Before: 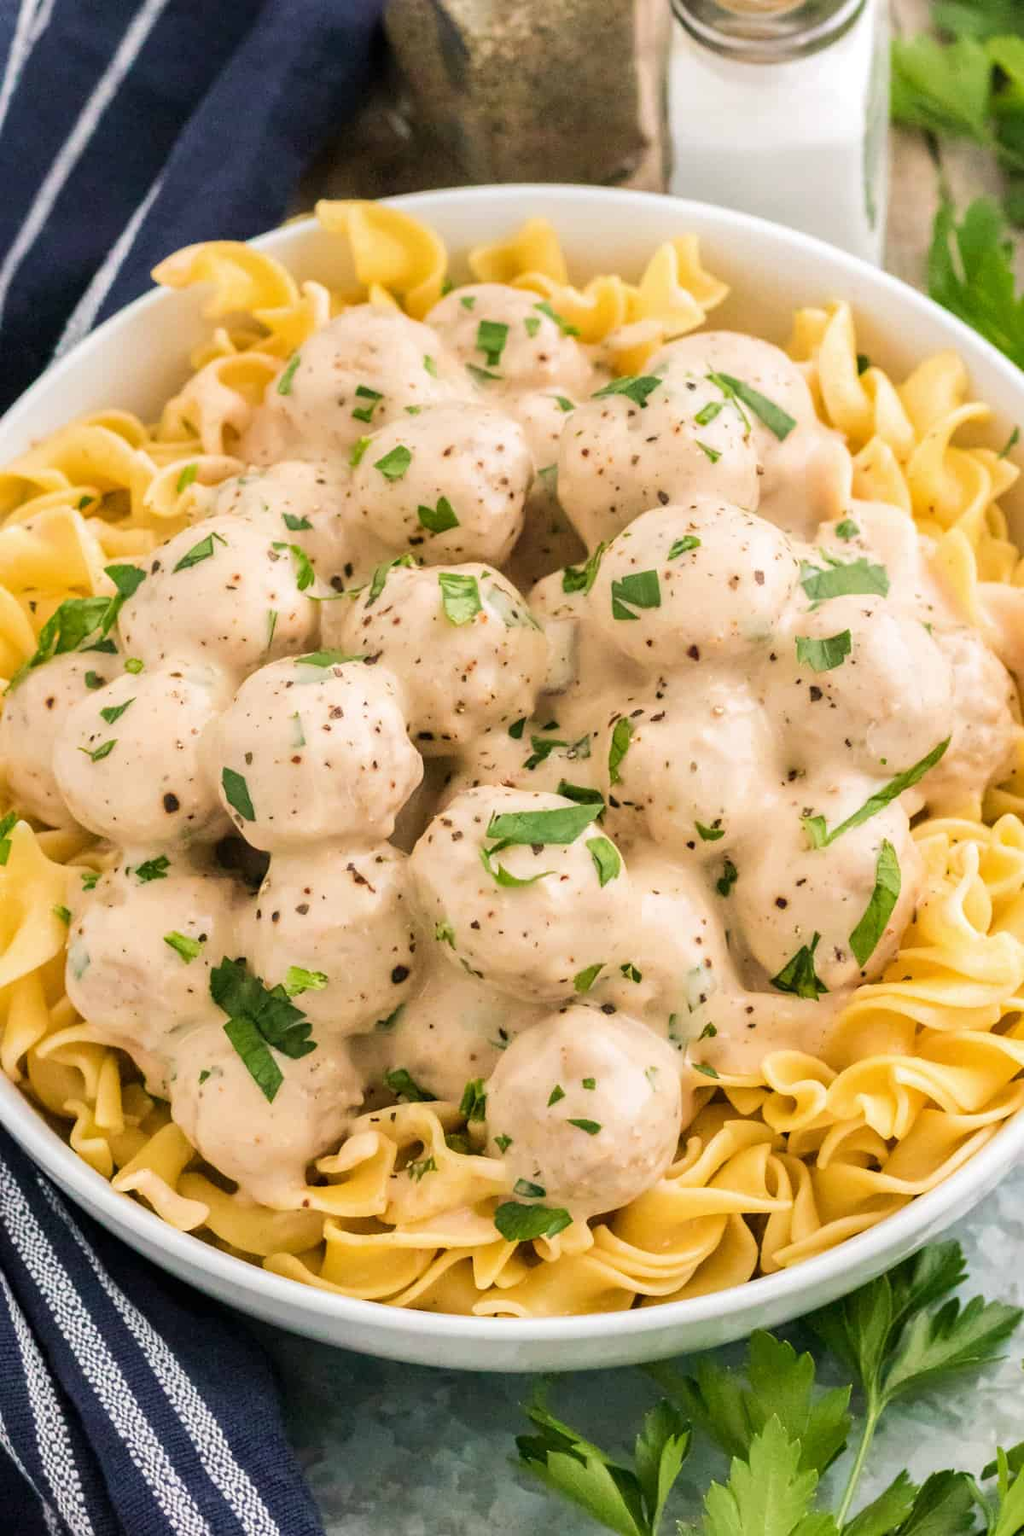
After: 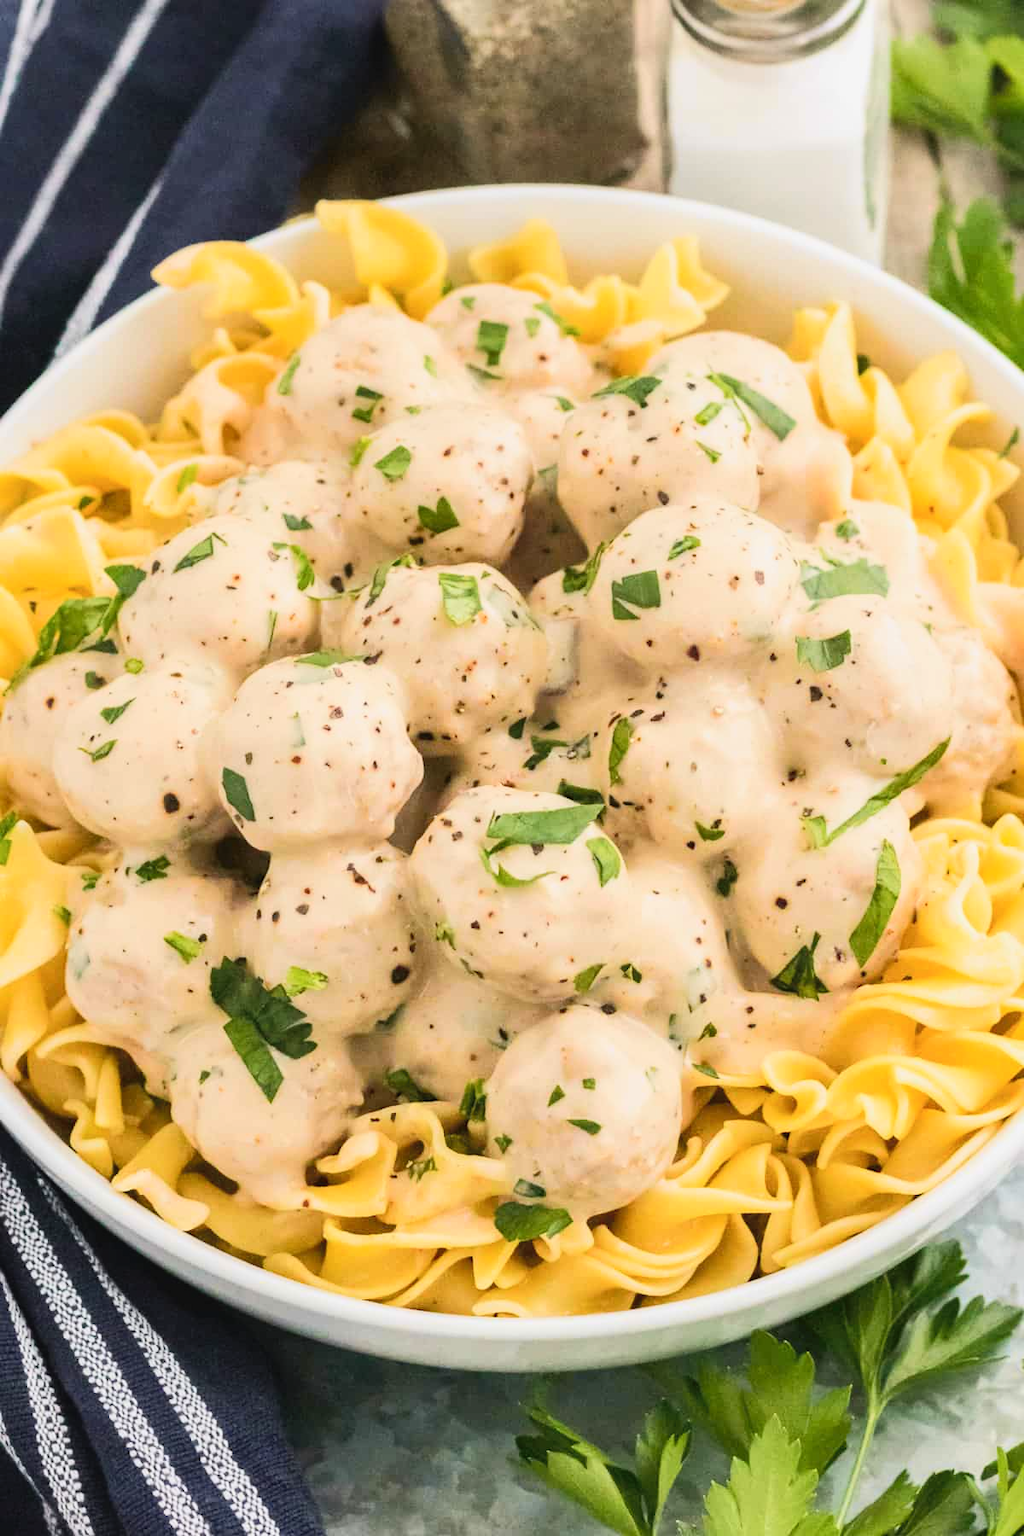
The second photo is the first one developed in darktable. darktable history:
tone curve: curves: ch0 [(0, 0.038) (0.193, 0.212) (0.461, 0.502) (0.634, 0.709) (0.852, 0.89) (1, 0.967)]; ch1 [(0, 0) (0.35, 0.356) (0.45, 0.453) (0.504, 0.503) (0.532, 0.524) (0.558, 0.555) (0.735, 0.762) (1, 1)]; ch2 [(0, 0) (0.281, 0.266) (0.456, 0.469) (0.5, 0.5) (0.533, 0.545) (0.606, 0.598) (0.646, 0.654) (1, 1)], color space Lab, independent channels, preserve colors none
